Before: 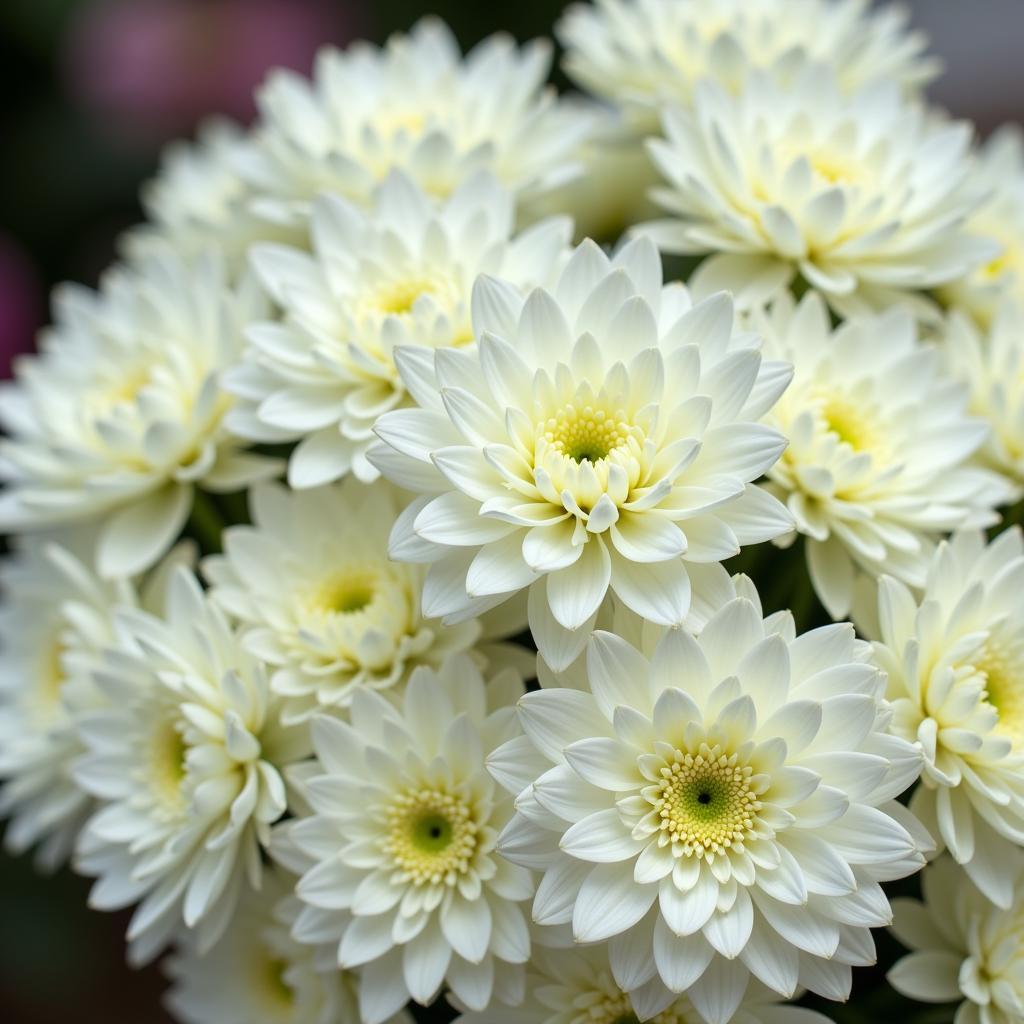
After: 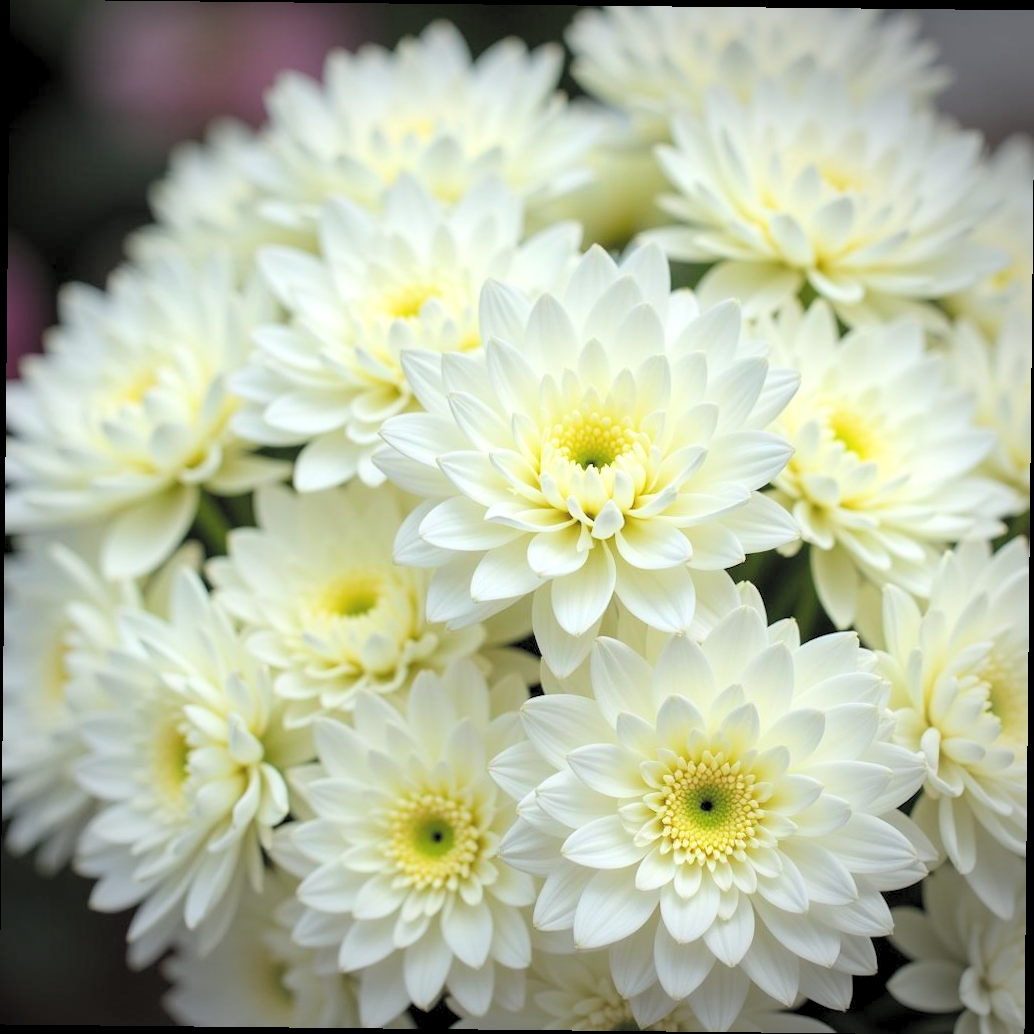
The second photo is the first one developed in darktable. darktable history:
vignetting: width/height ratio 1.095
exposure: black level correction -0.008, exposure 0.071 EV, compensate highlight preservation false
crop and rotate: angle -0.607°
levels: levels [0.093, 0.434, 0.988]
